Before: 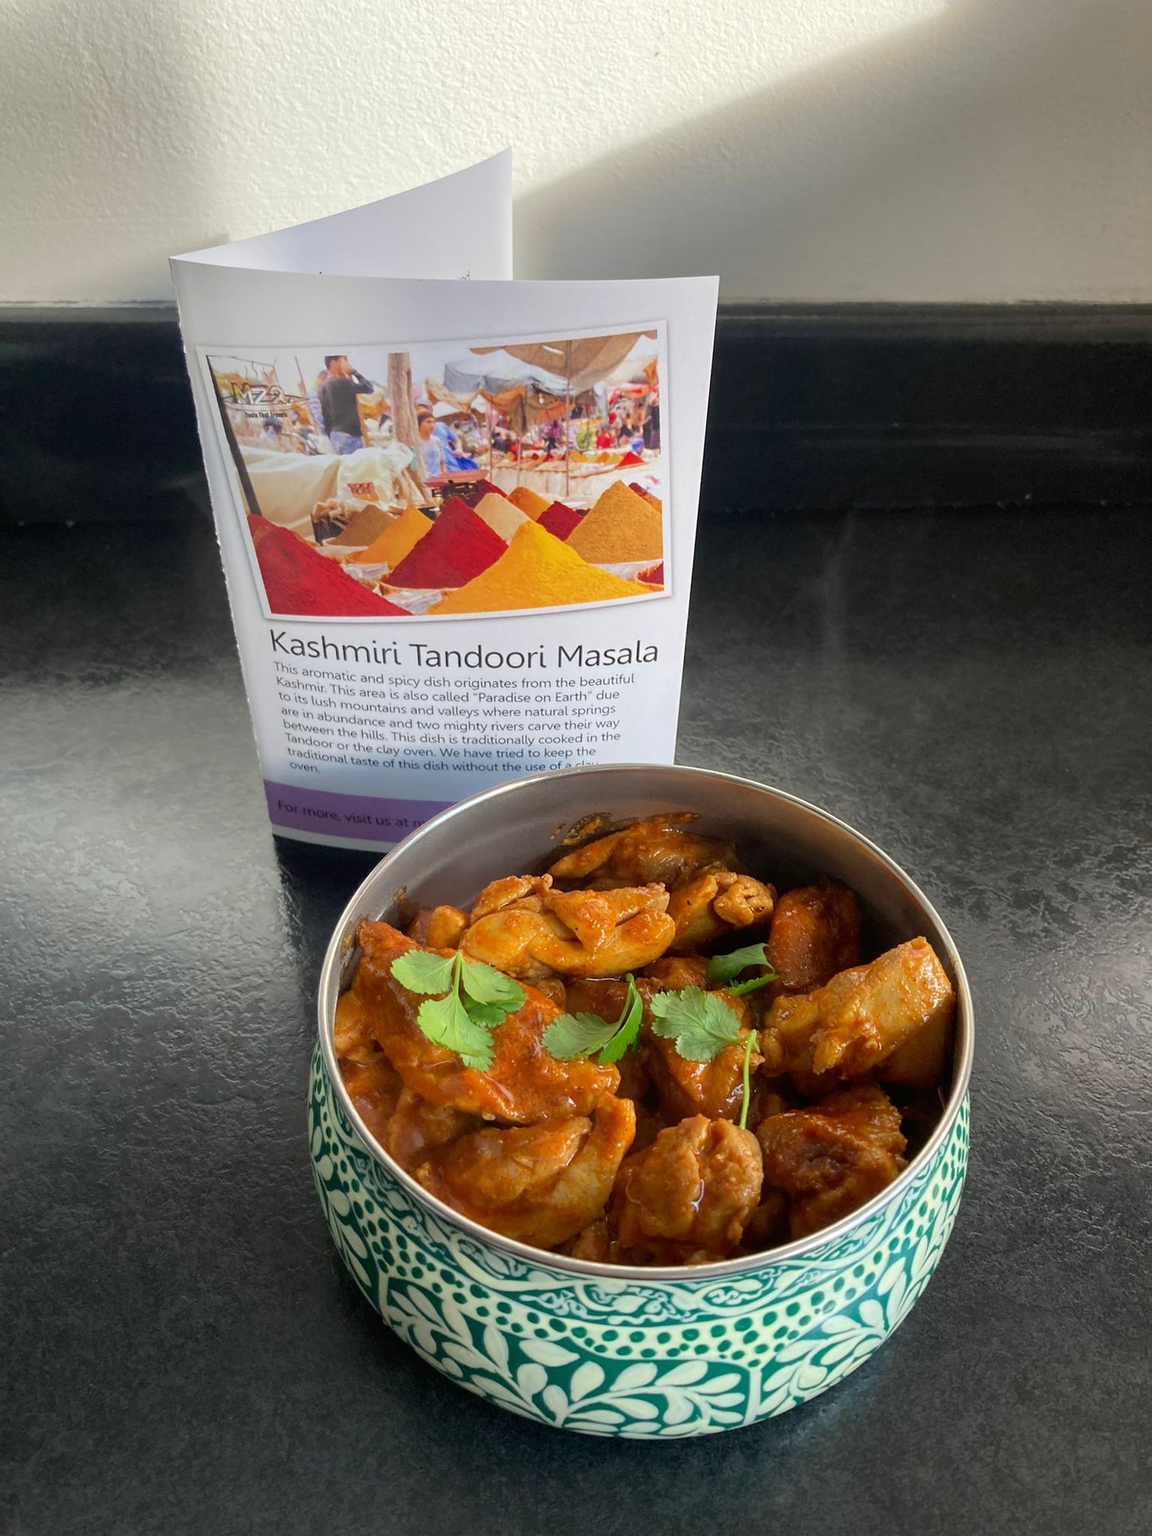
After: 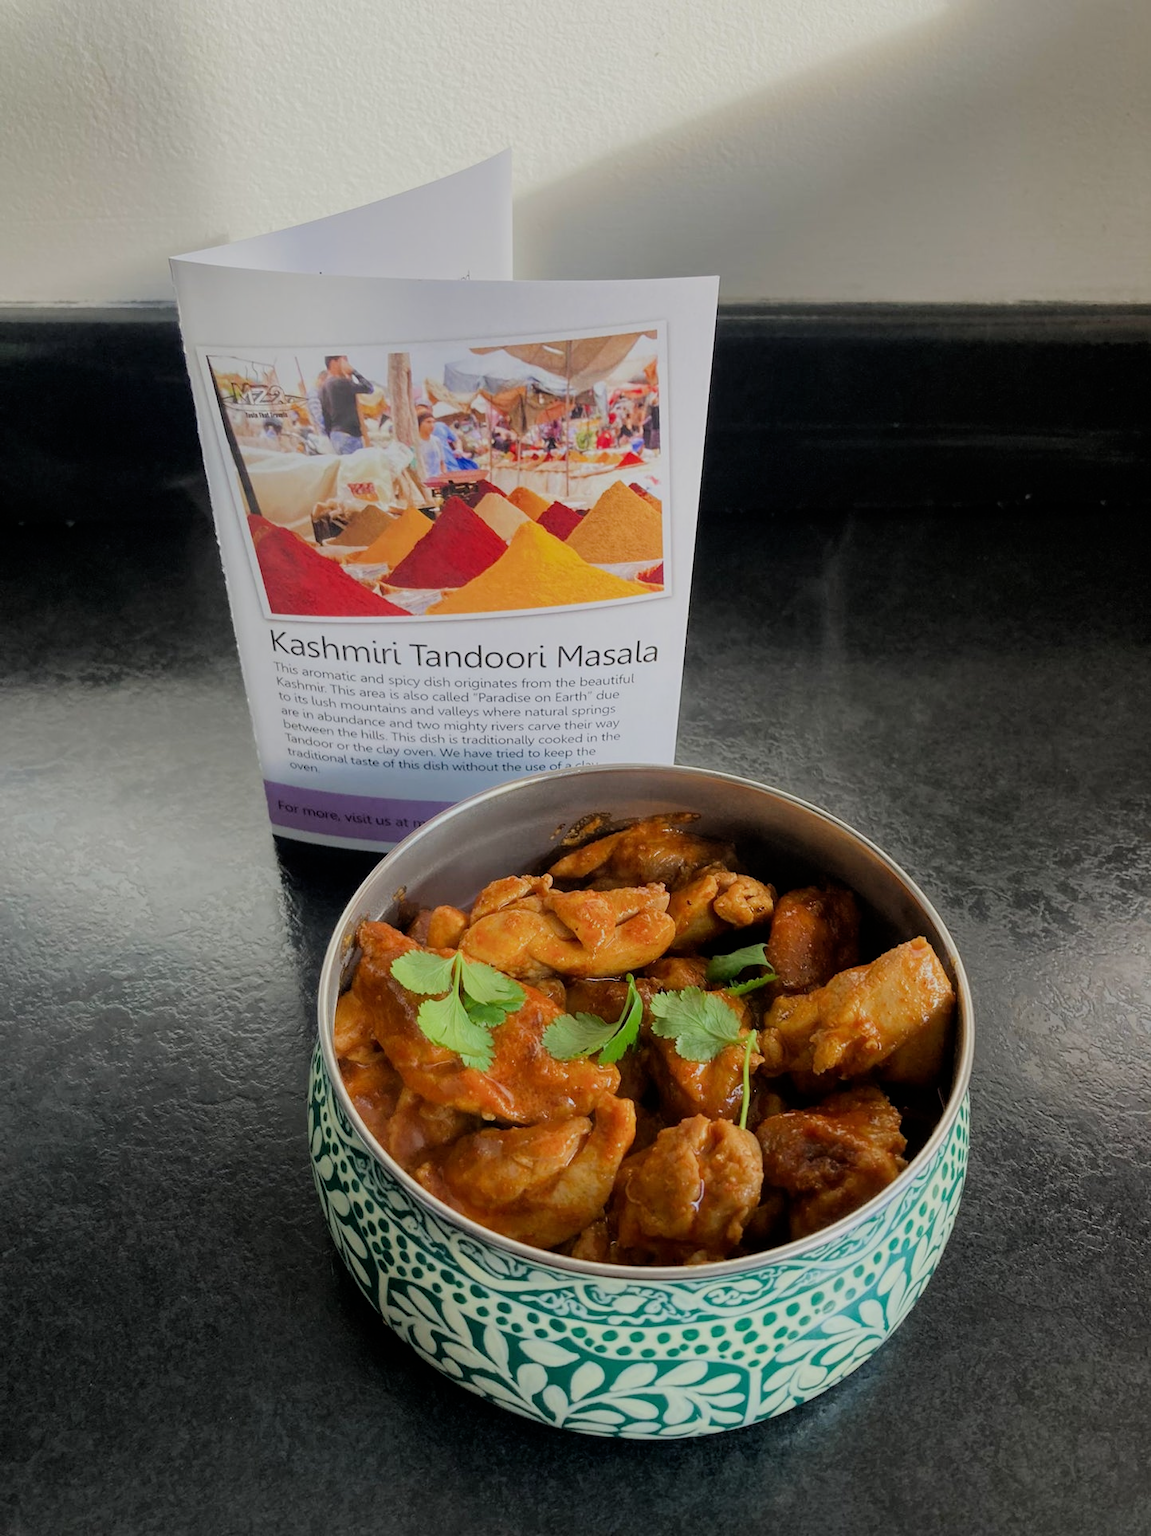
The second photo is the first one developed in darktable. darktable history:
filmic rgb: black relative exposure -7.26 EV, white relative exposure 5.06 EV, hardness 3.2
